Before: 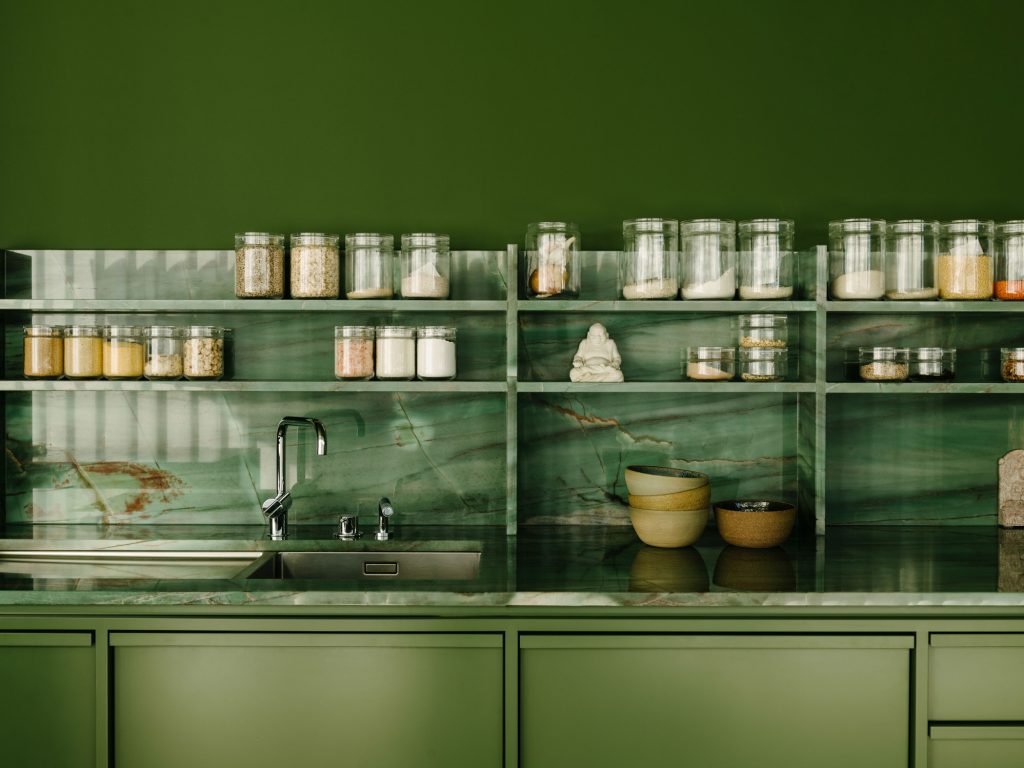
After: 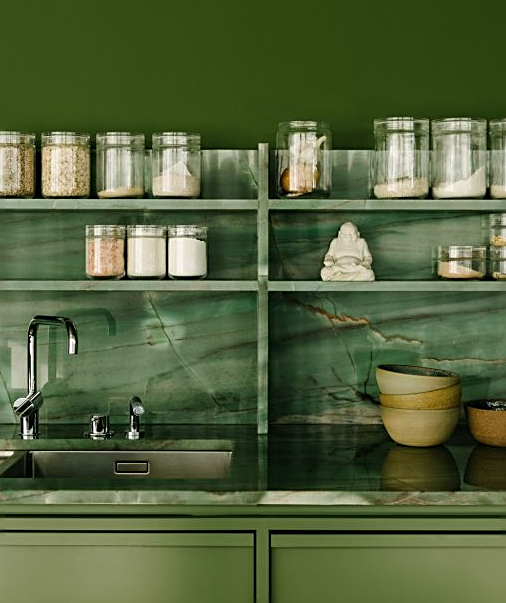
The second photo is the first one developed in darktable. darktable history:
crop and rotate: angle 0.02°, left 24.353%, top 13.219%, right 26.156%, bottom 8.224%
sharpen: on, module defaults
